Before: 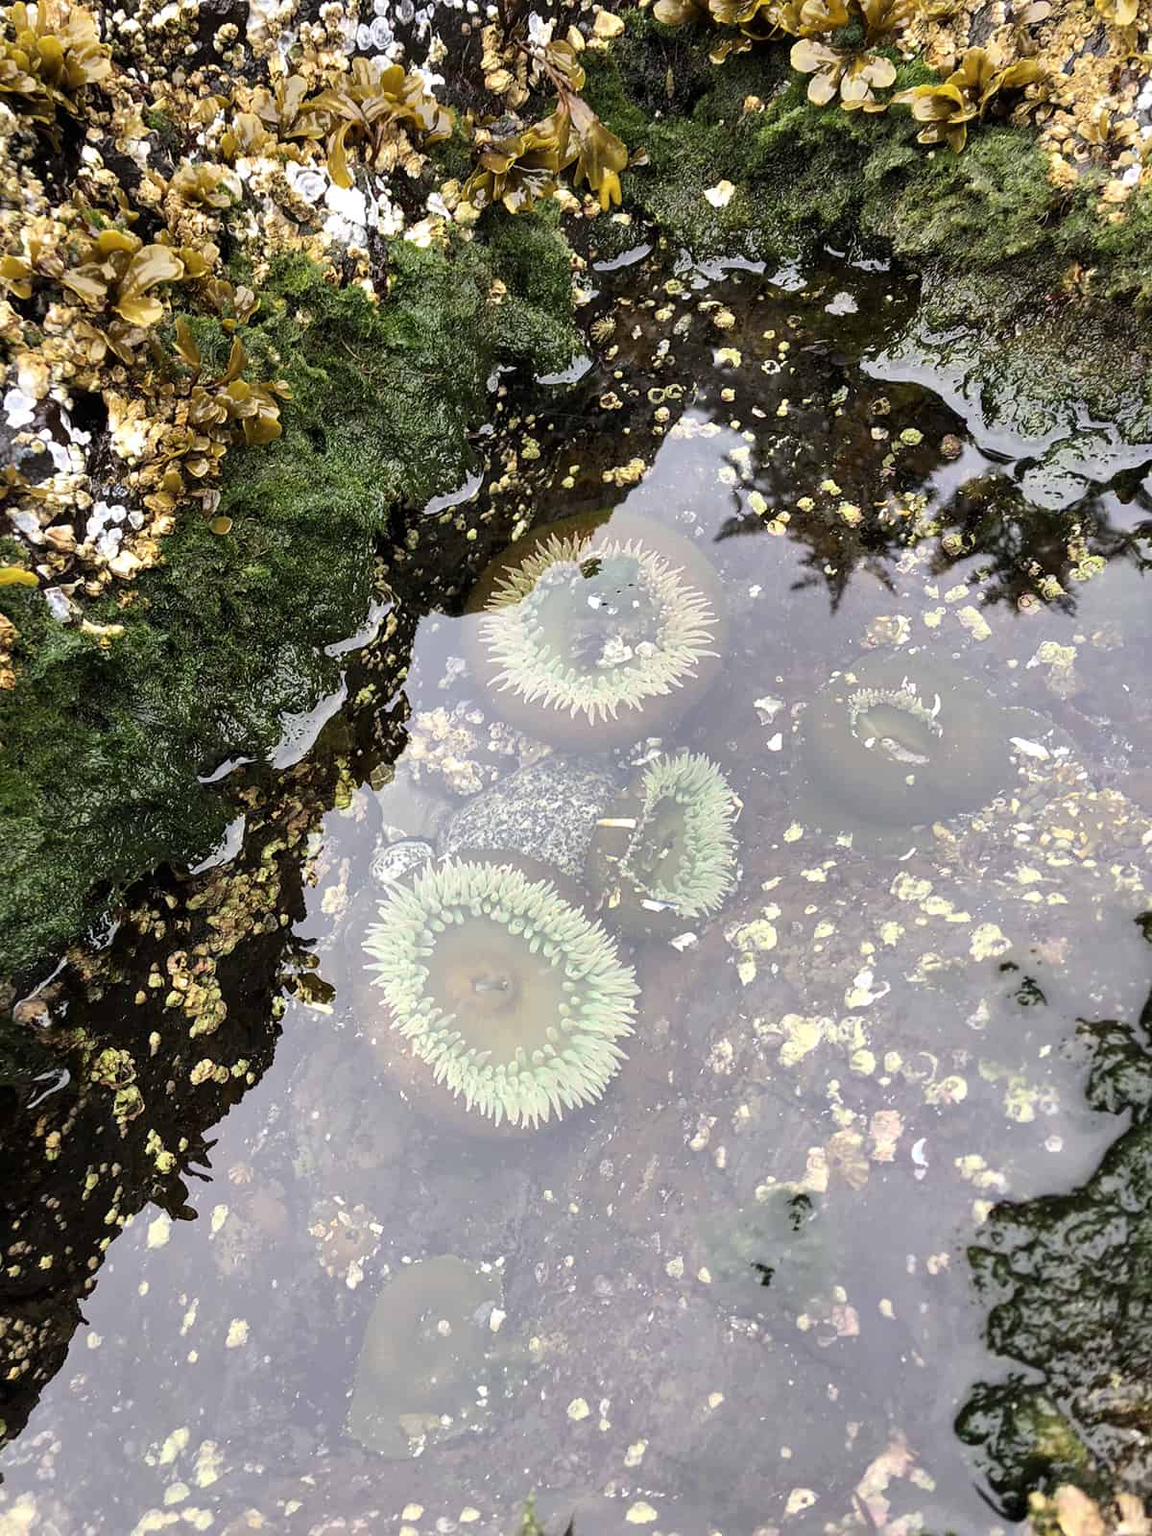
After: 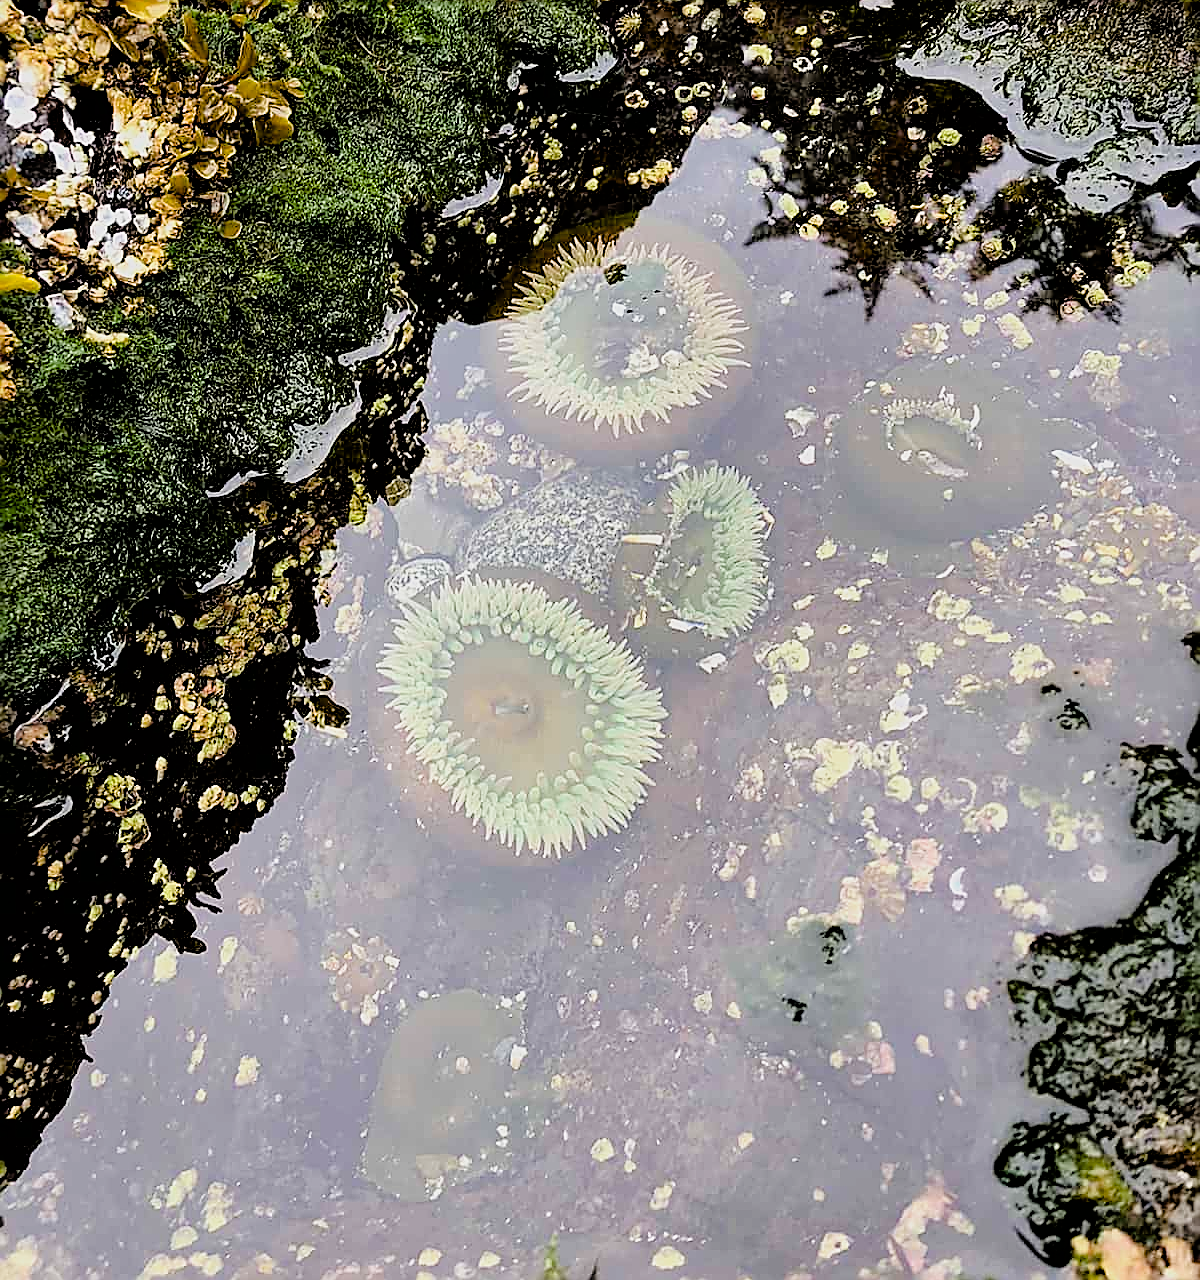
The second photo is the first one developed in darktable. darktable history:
crop and rotate: top 19.998%
color balance rgb: perceptual saturation grading › global saturation 35%, perceptual saturation grading › highlights -30%, perceptual saturation grading › shadows 35%, perceptual brilliance grading › global brilliance 3%, perceptual brilliance grading › highlights -3%, perceptual brilliance grading › shadows 3%
sharpen: radius 1.685, amount 1.294
filmic rgb: black relative exposure -3.31 EV, white relative exposure 3.45 EV, hardness 2.36, contrast 1.103
